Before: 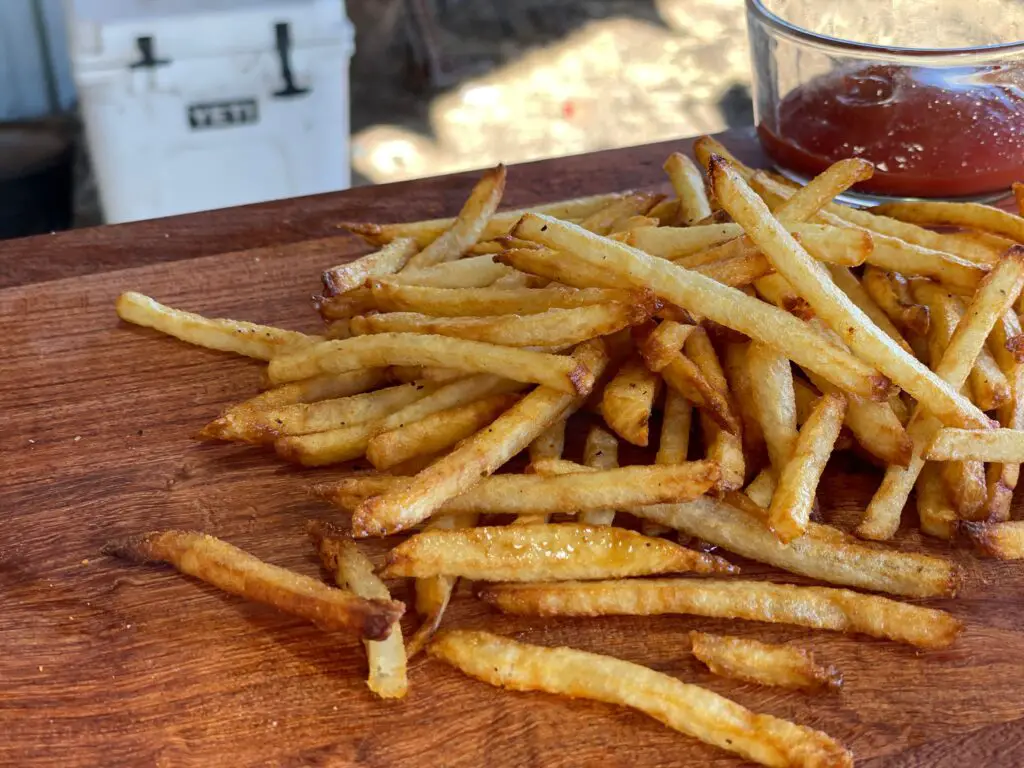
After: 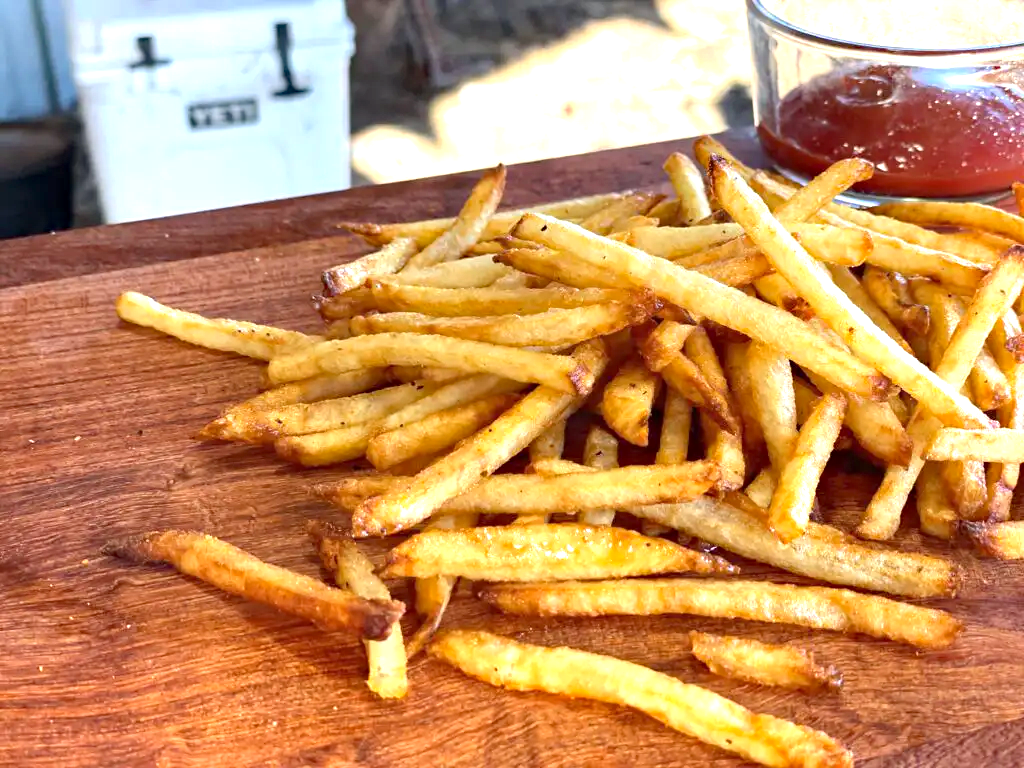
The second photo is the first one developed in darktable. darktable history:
haze removal: compatibility mode true, adaptive false
exposure: black level correction 0, exposure 1.125 EV, compensate exposure bias true, compensate highlight preservation false
